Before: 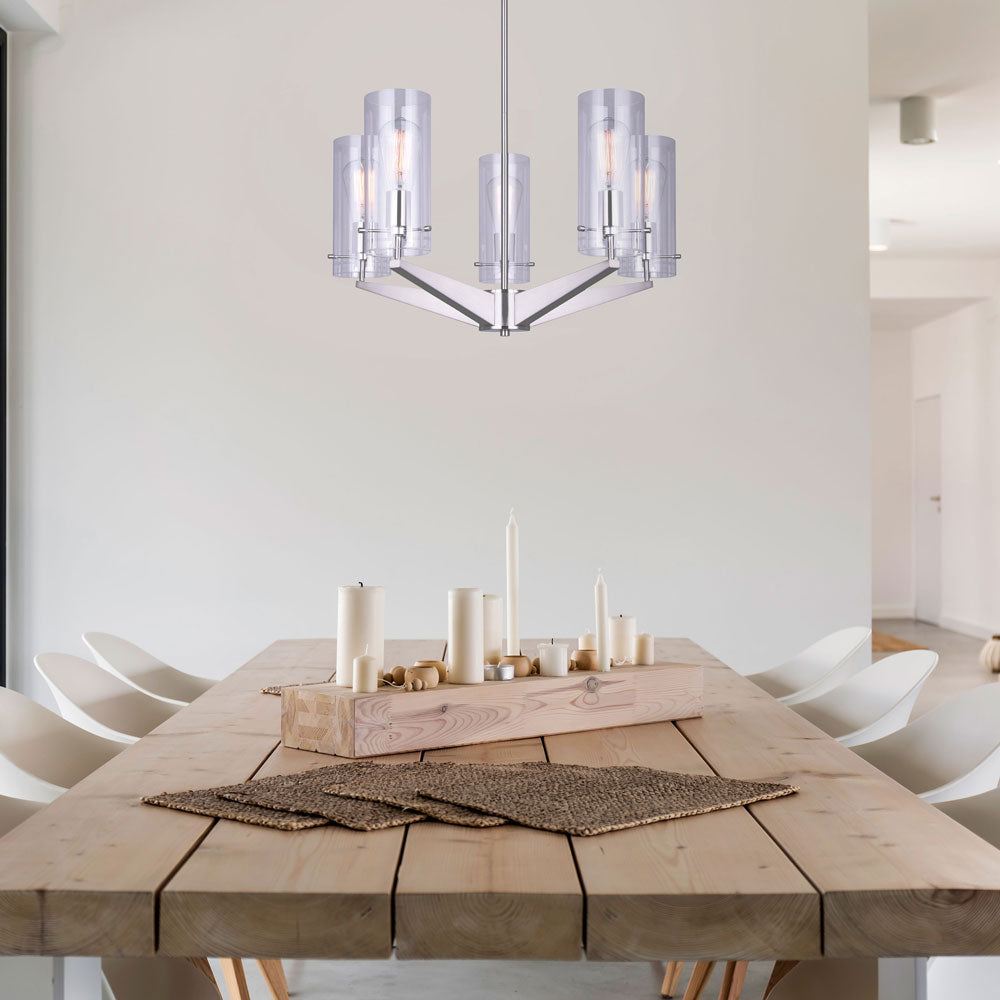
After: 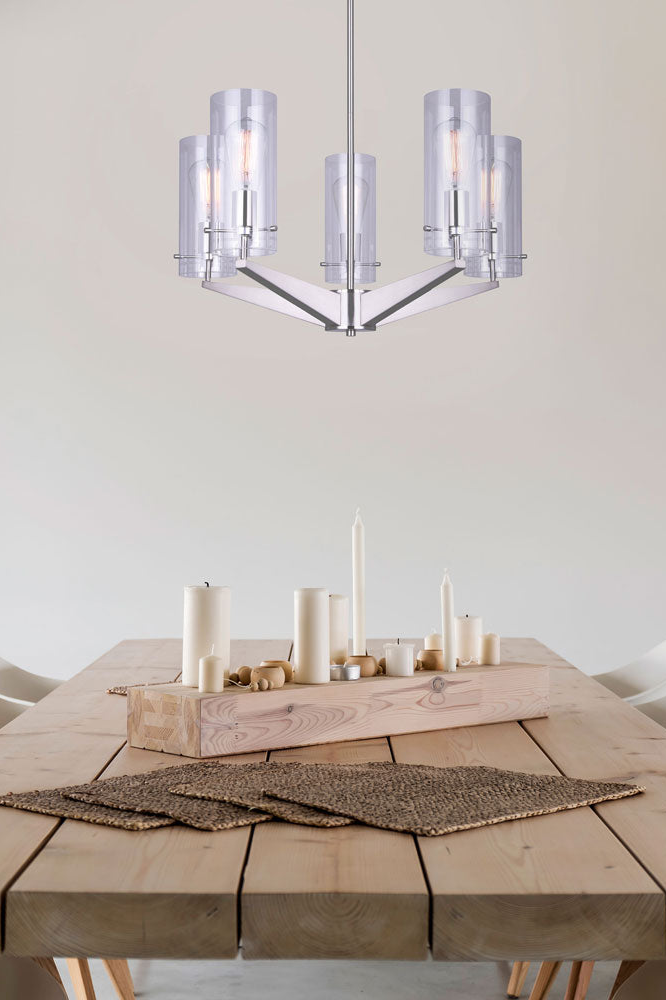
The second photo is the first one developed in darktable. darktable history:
crop: left 15.419%, right 17.914%
